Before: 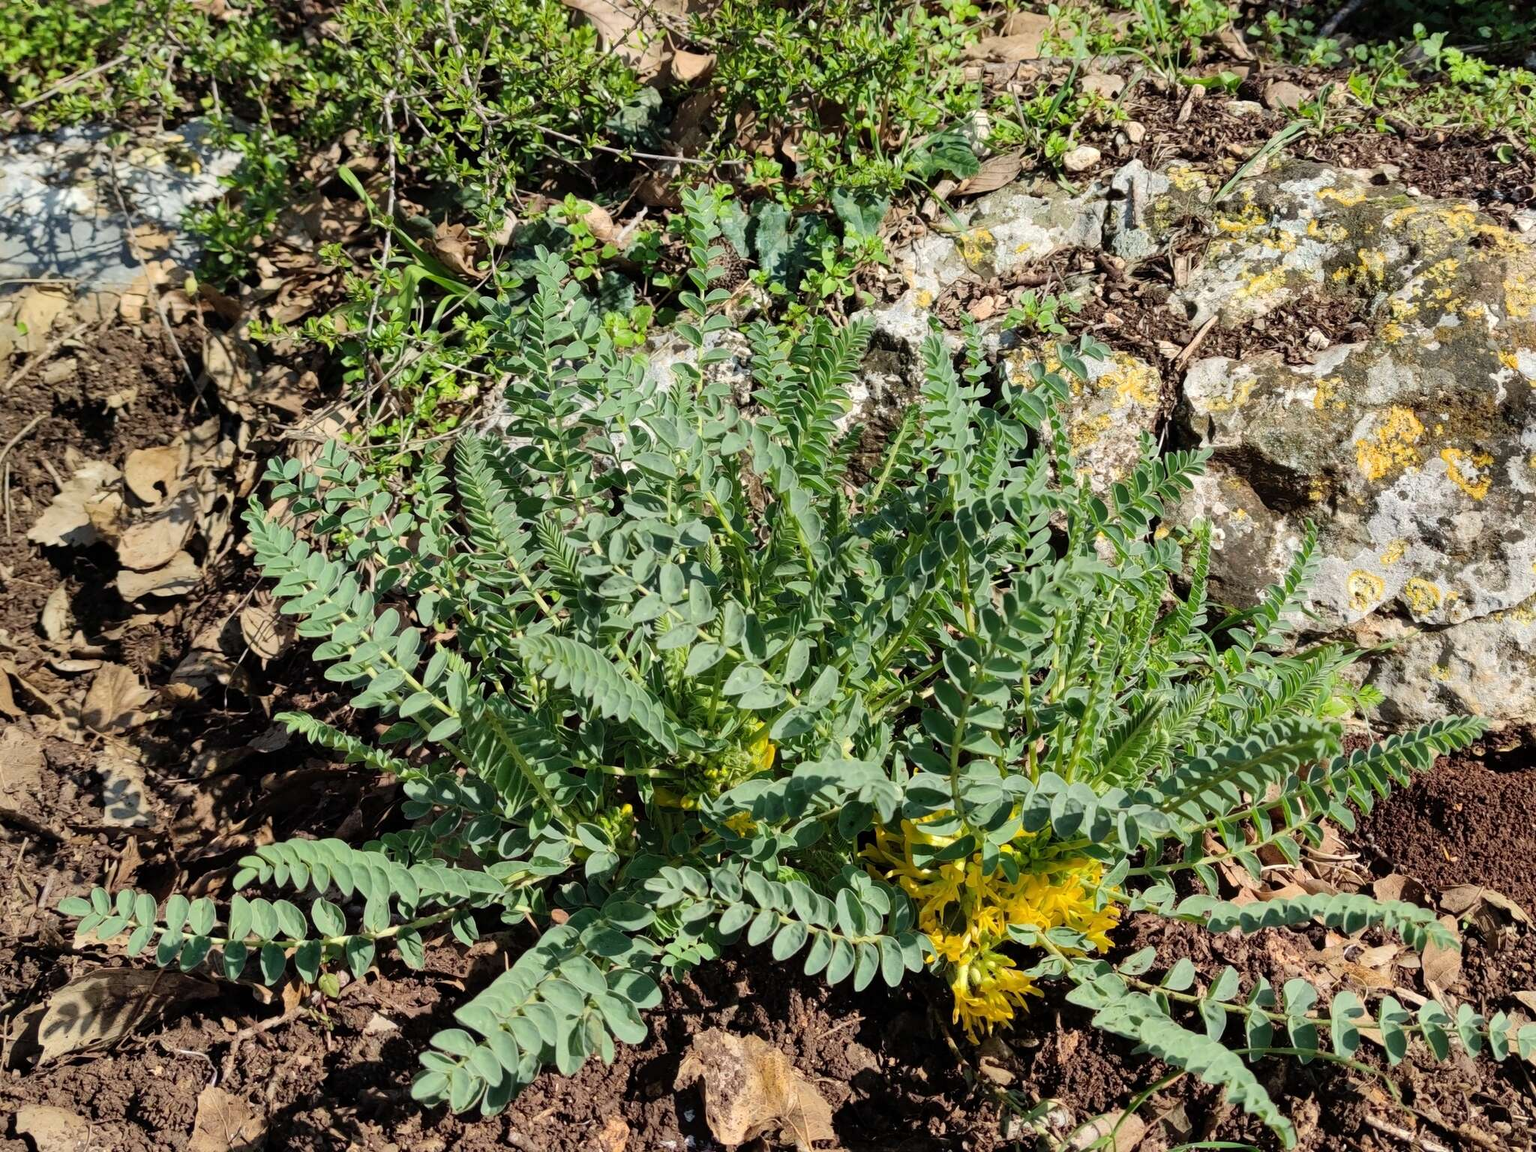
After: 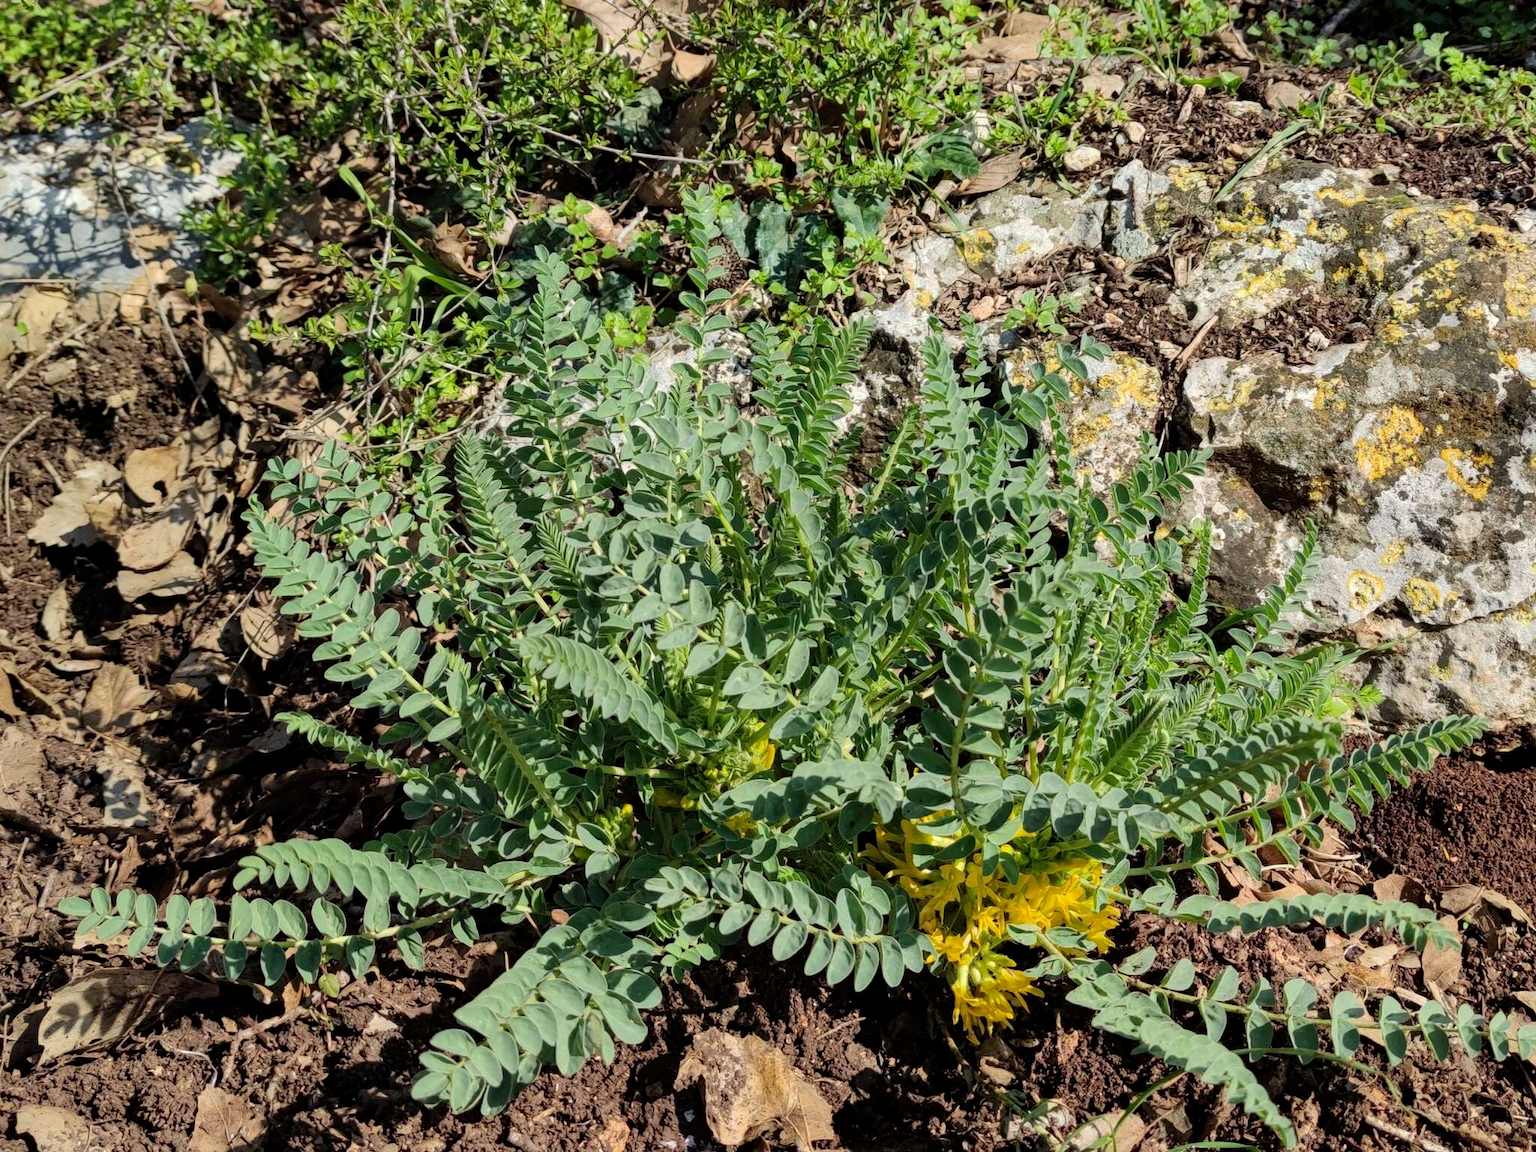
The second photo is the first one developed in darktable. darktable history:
local contrast: highlights 63%, shadows 103%, detail 107%, midtone range 0.527
